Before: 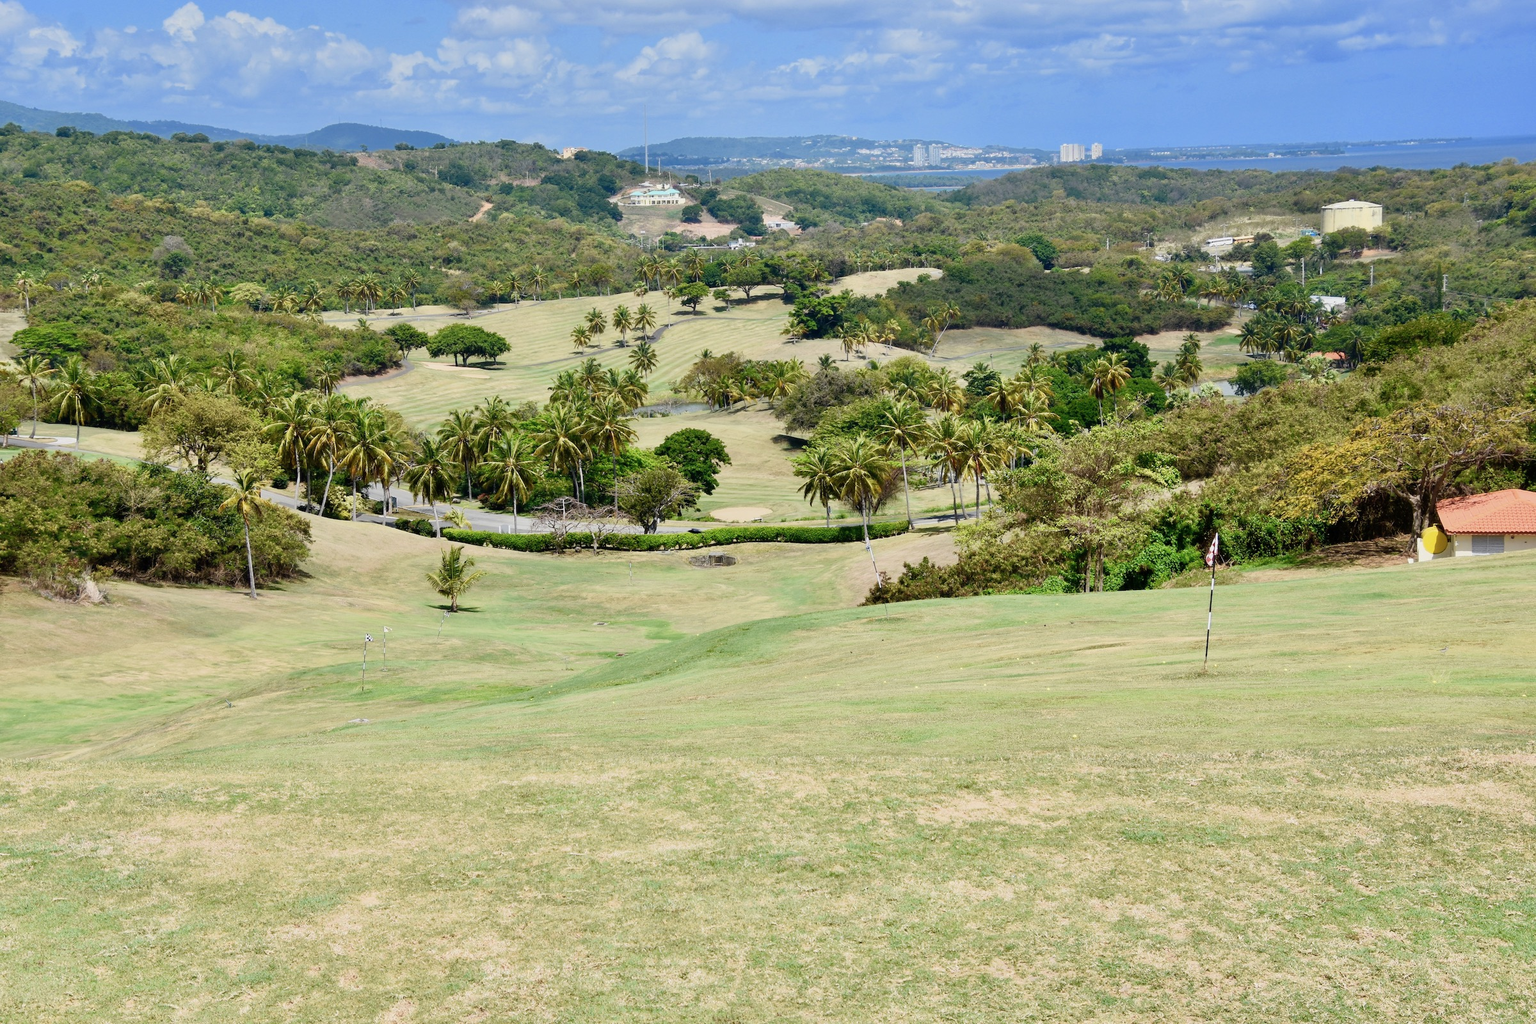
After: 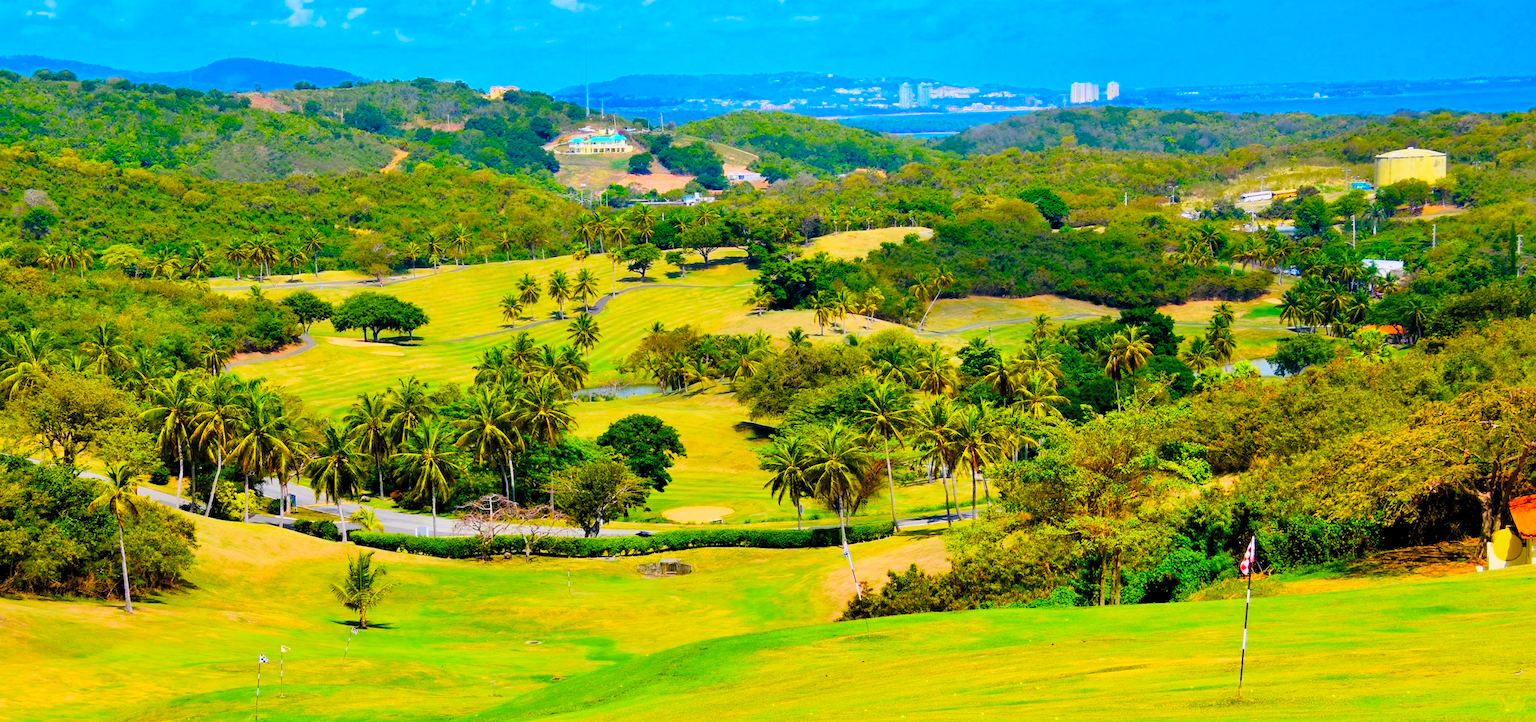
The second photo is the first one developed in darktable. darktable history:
global tonemap: drago (0.7, 100)
color correction: highlights a* 1.59, highlights b* -1.7, saturation 2.48
crop and rotate: left 9.345%, top 7.22%, right 4.982%, bottom 32.331%
color balance rgb: linear chroma grading › global chroma 20%, perceptual saturation grading › global saturation 65%, perceptual saturation grading › highlights 50%, perceptual saturation grading › shadows 30%, perceptual brilliance grading › global brilliance 12%, perceptual brilliance grading › highlights 15%, global vibrance 20%
exposure: exposure -2.446 EV, compensate highlight preservation false
